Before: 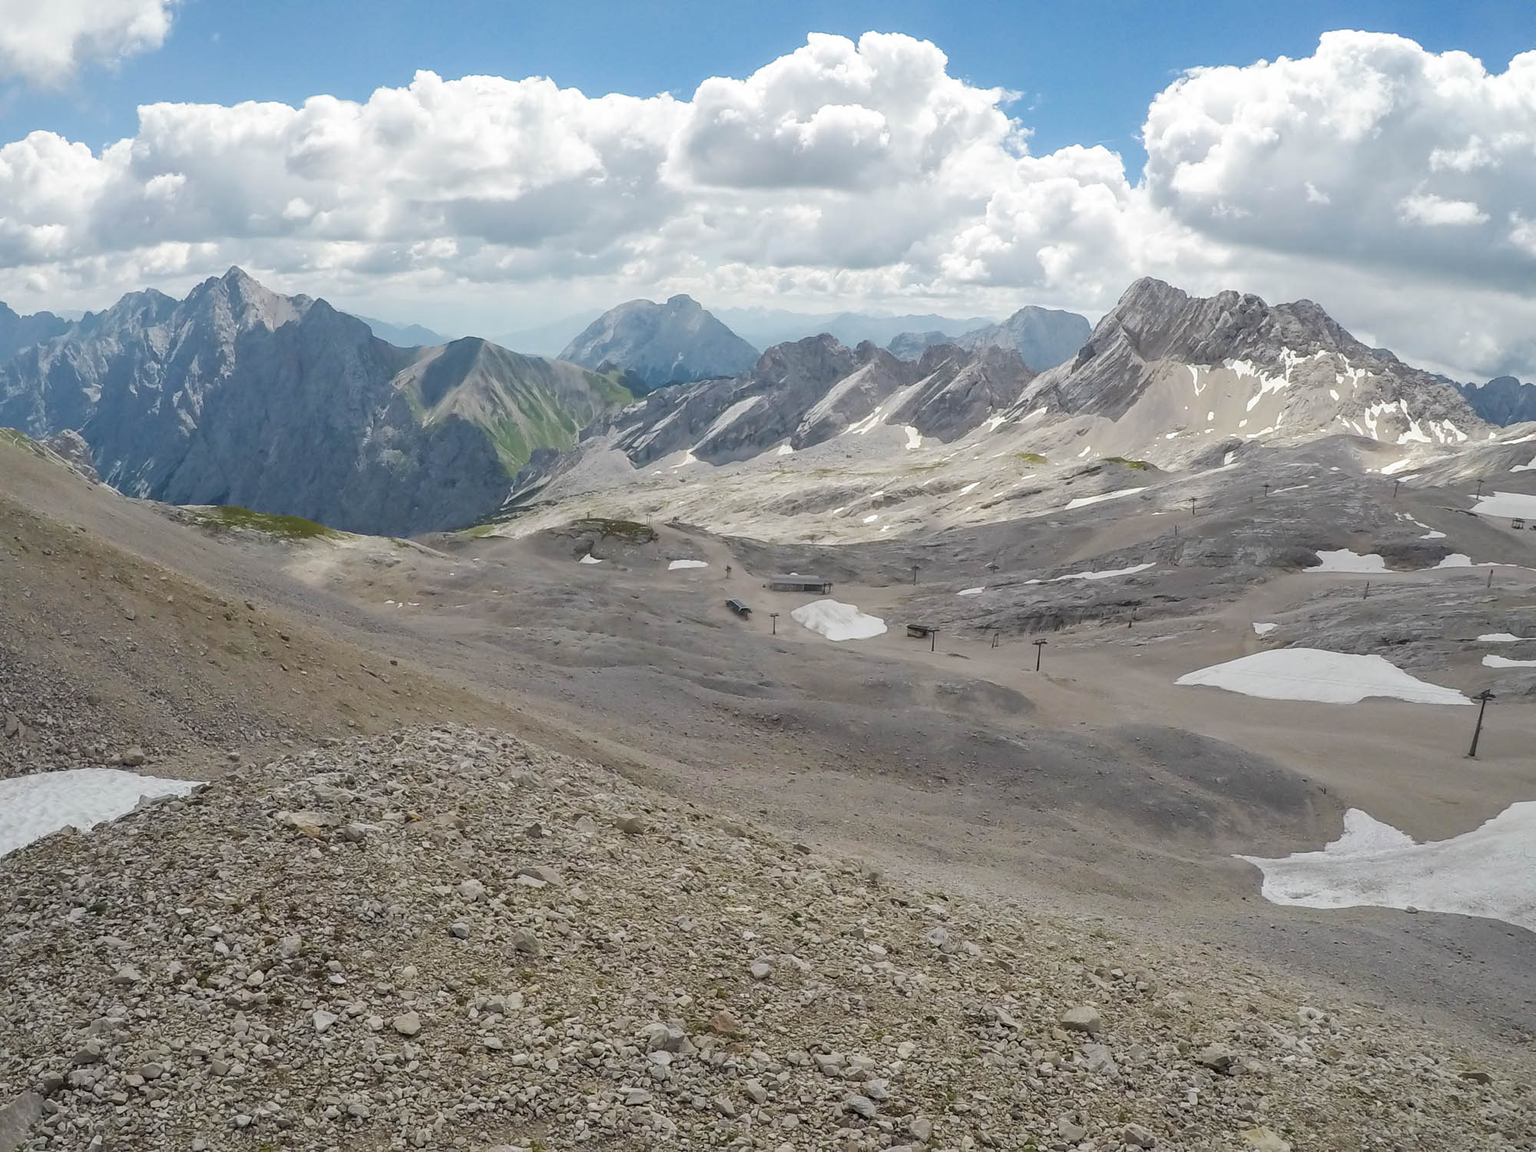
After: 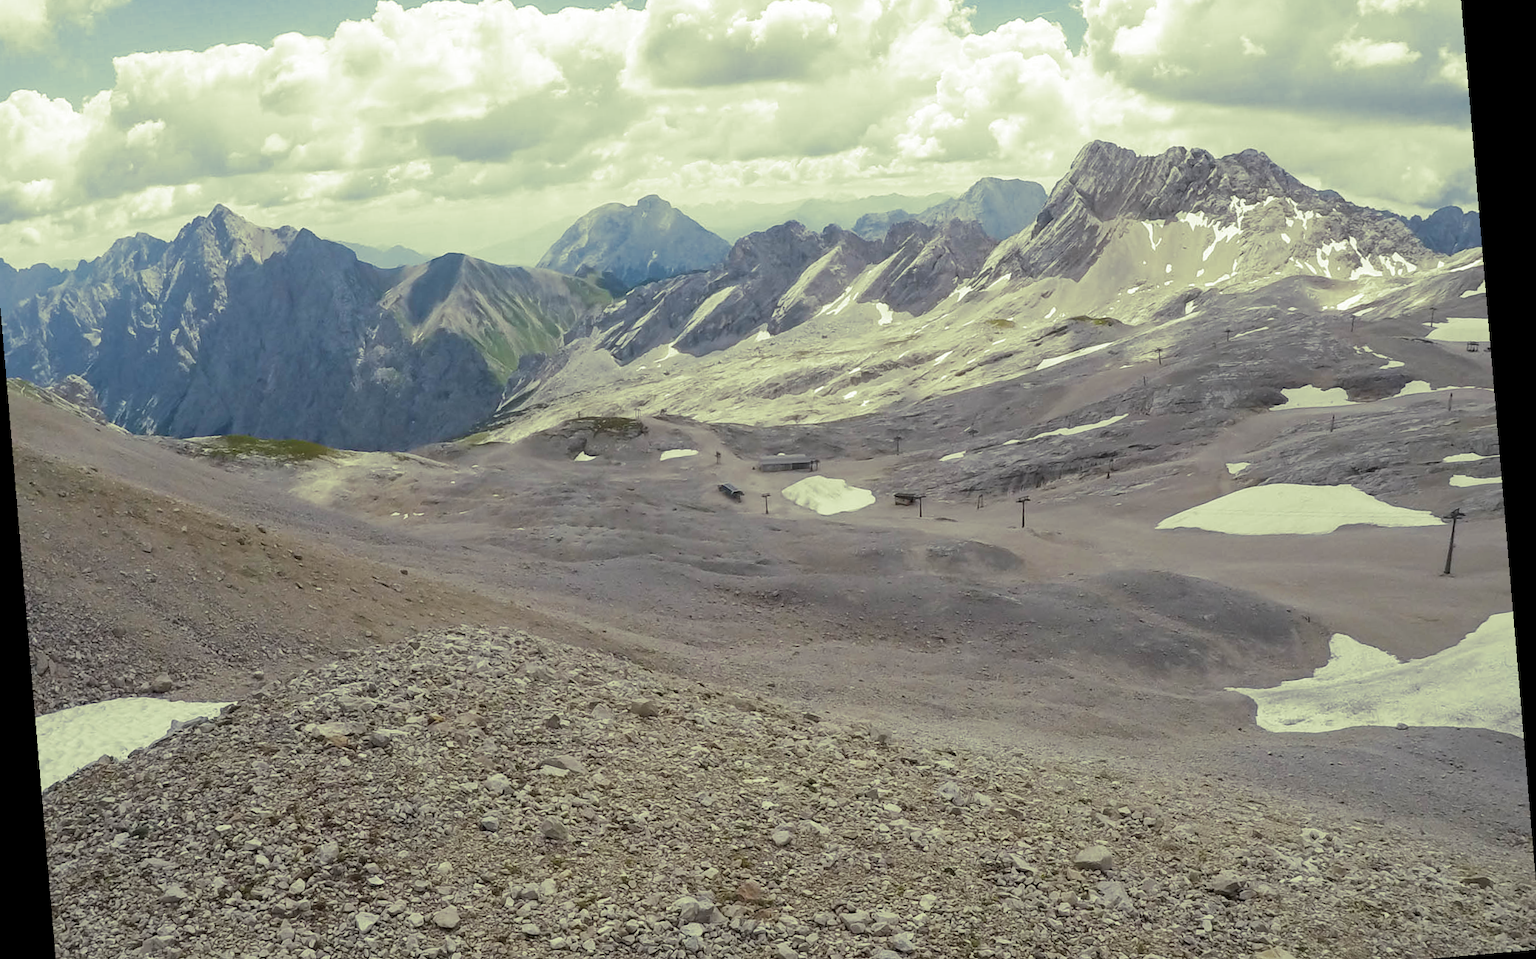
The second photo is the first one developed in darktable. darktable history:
rotate and perspective: rotation -4.86°, automatic cropping off
split-toning: shadows › hue 290.82°, shadows › saturation 0.34, highlights › saturation 0.38, balance 0, compress 50%
crop and rotate: left 1.814%, top 12.818%, right 0.25%, bottom 9.225%
